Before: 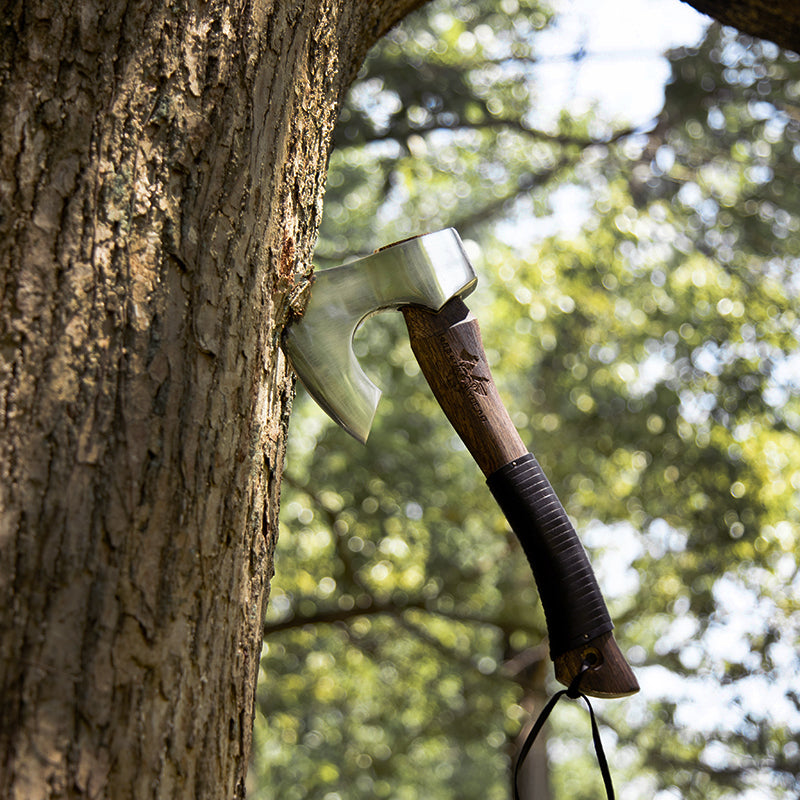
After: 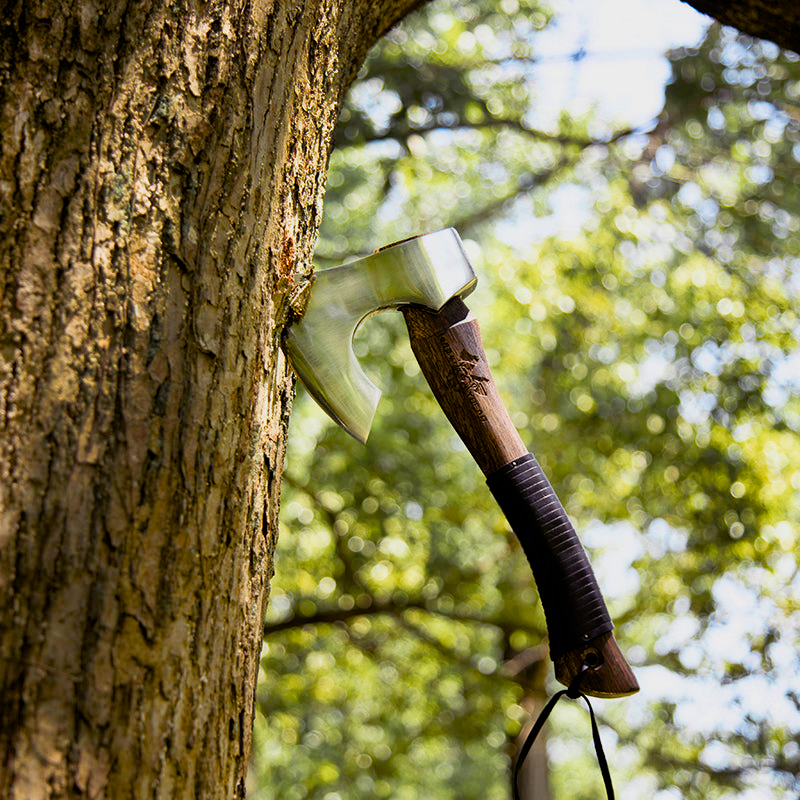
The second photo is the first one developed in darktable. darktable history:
color balance rgb: linear chroma grading › shadows -2.2%, linear chroma grading › highlights -15%, linear chroma grading › global chroma -10%, linear chroma grading › mid-tones -10%, perceptual saturation grading › global saturation 45%, perceptual saturation grading › highlights -50%, perceptual saturation grading › shadows 30%, perceptual brilliance grading › global brilliance 18%, global vibrance 45%
white balance: emerald 1
filmic rgb: black relative exposure -7.65 EV, white relative exposure 4.56 EV, hardness 3.61, color science v6 (2022)
